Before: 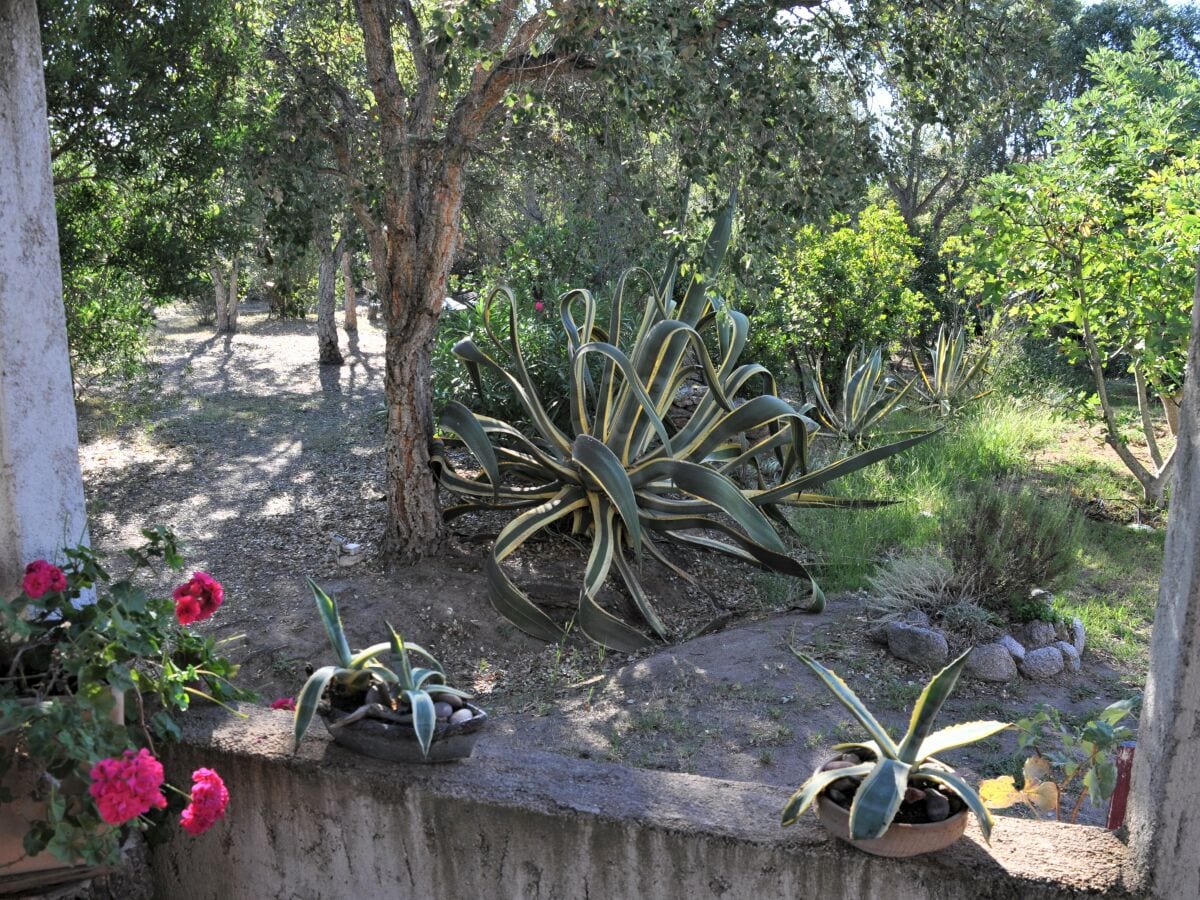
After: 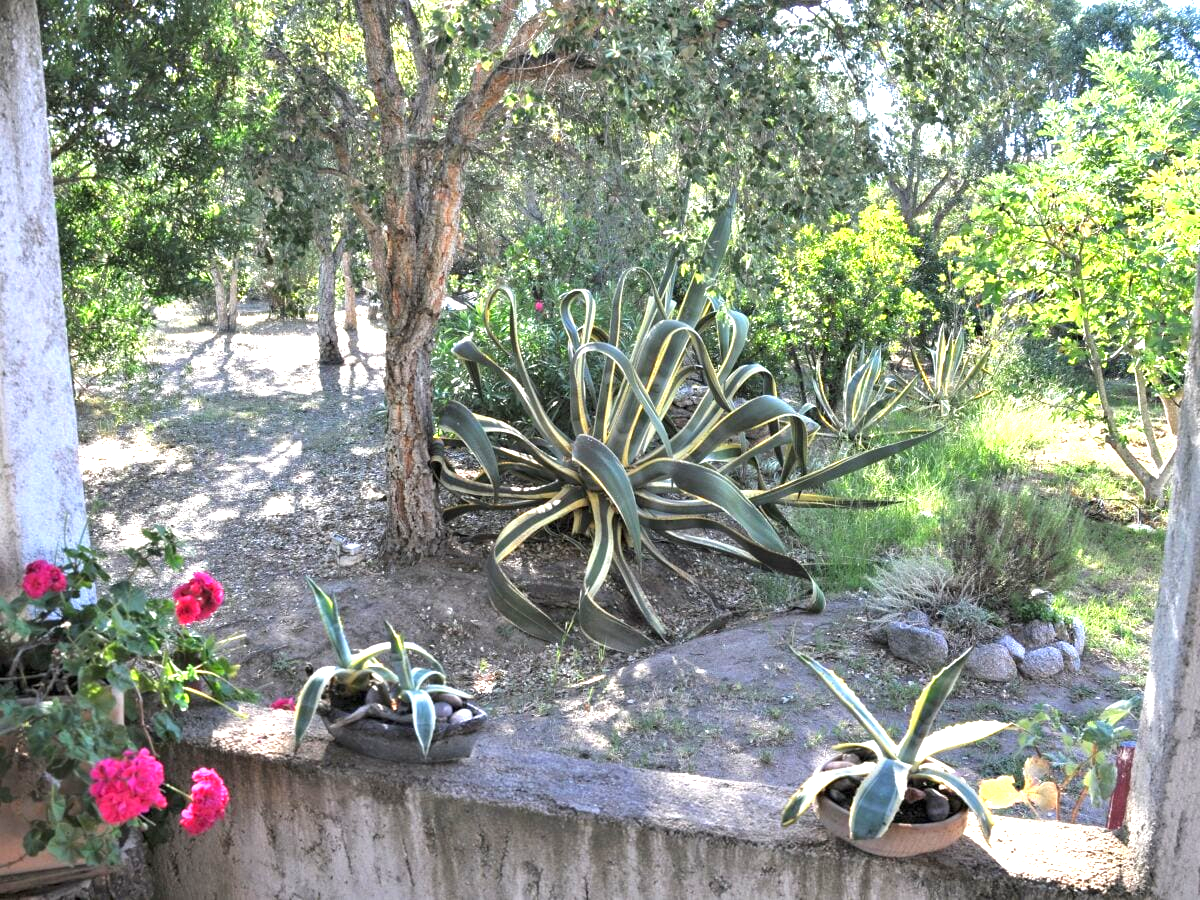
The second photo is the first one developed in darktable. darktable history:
exposure: black level correction 0, exposure 1.384 EV, compensate highlight preservation false
shadows and highlights: shadows 24.85, white point adjustment -2.91, highlights -30.02
